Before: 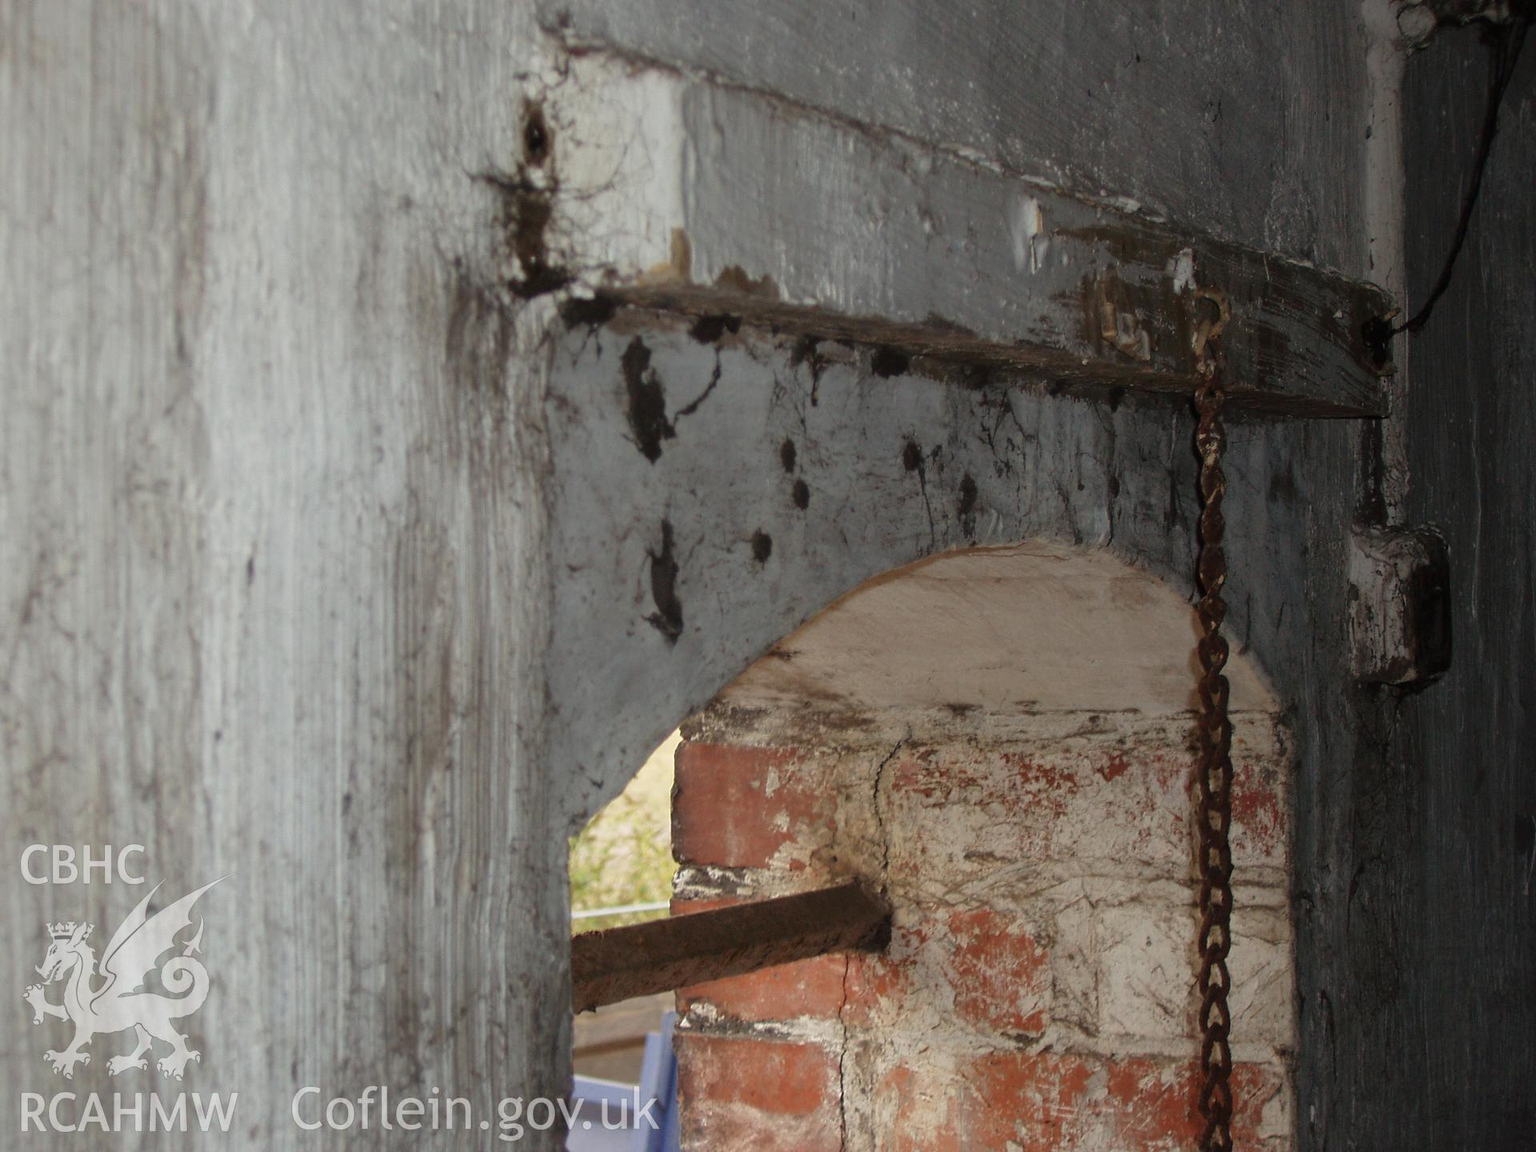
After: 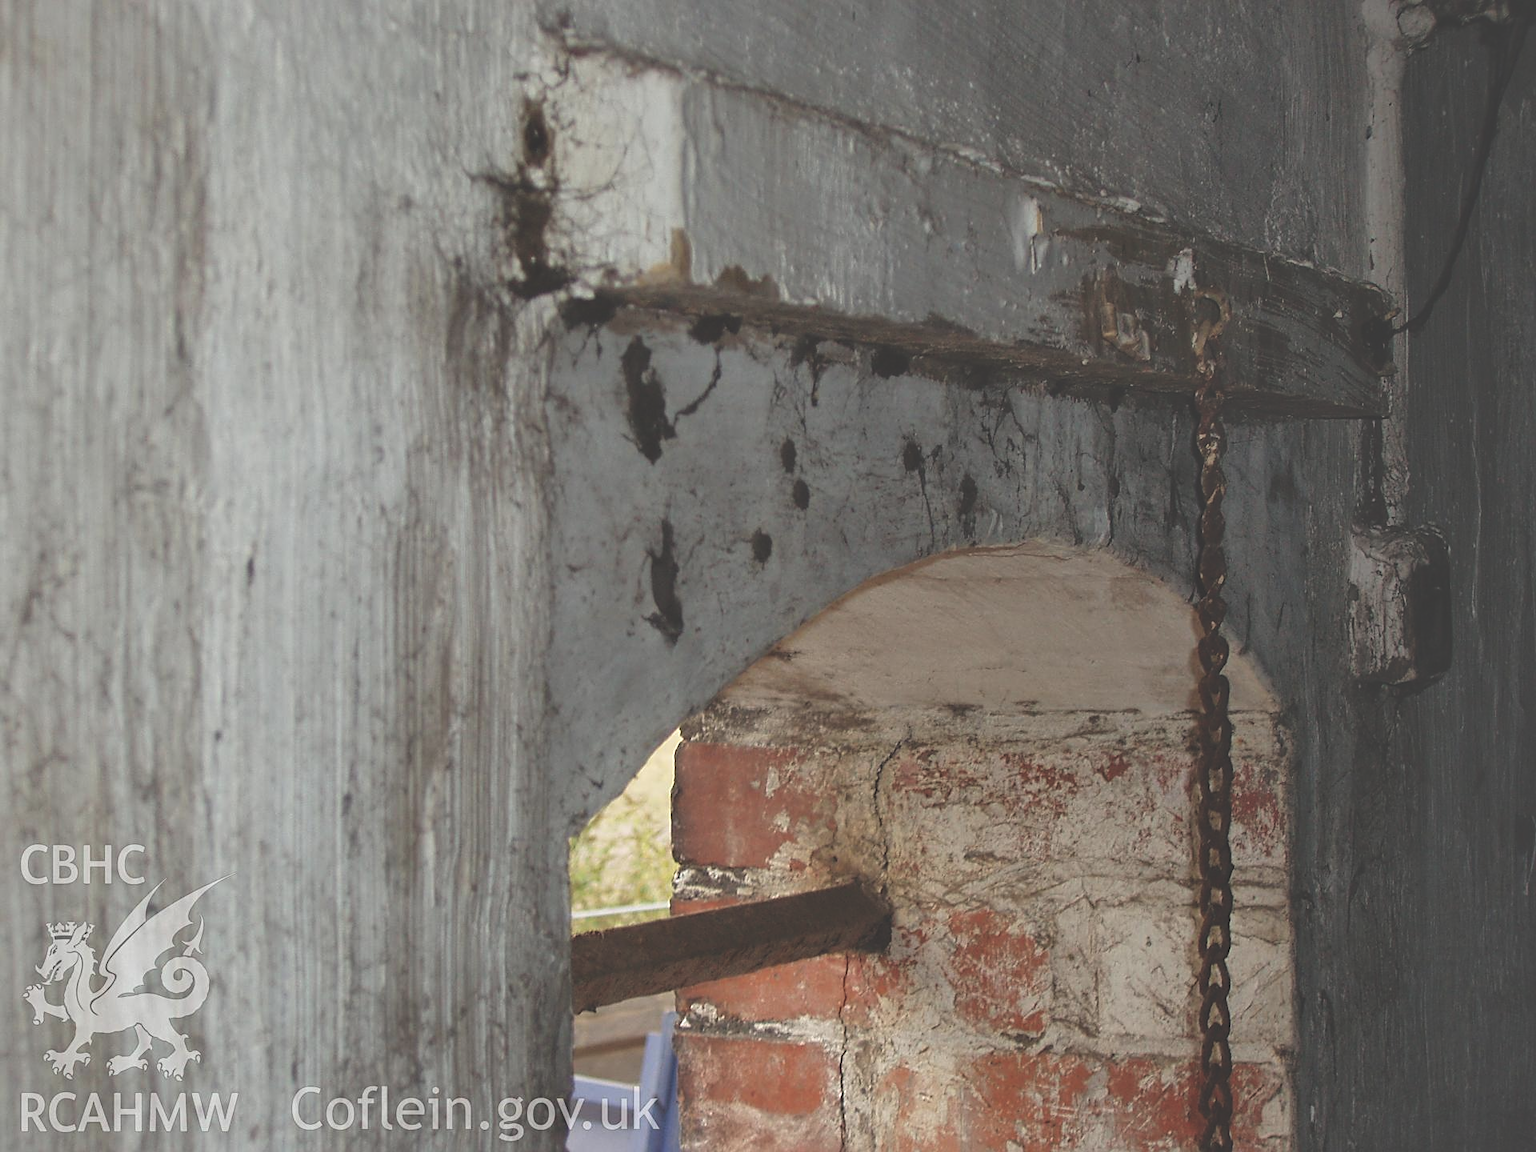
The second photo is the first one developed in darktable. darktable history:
sharpen: on, module defaults
exposure: black level correction -0.031, compensate highlight preservation false
shadows and highlights: shadows 47.55, highlights -42.64, soften with gaussian
